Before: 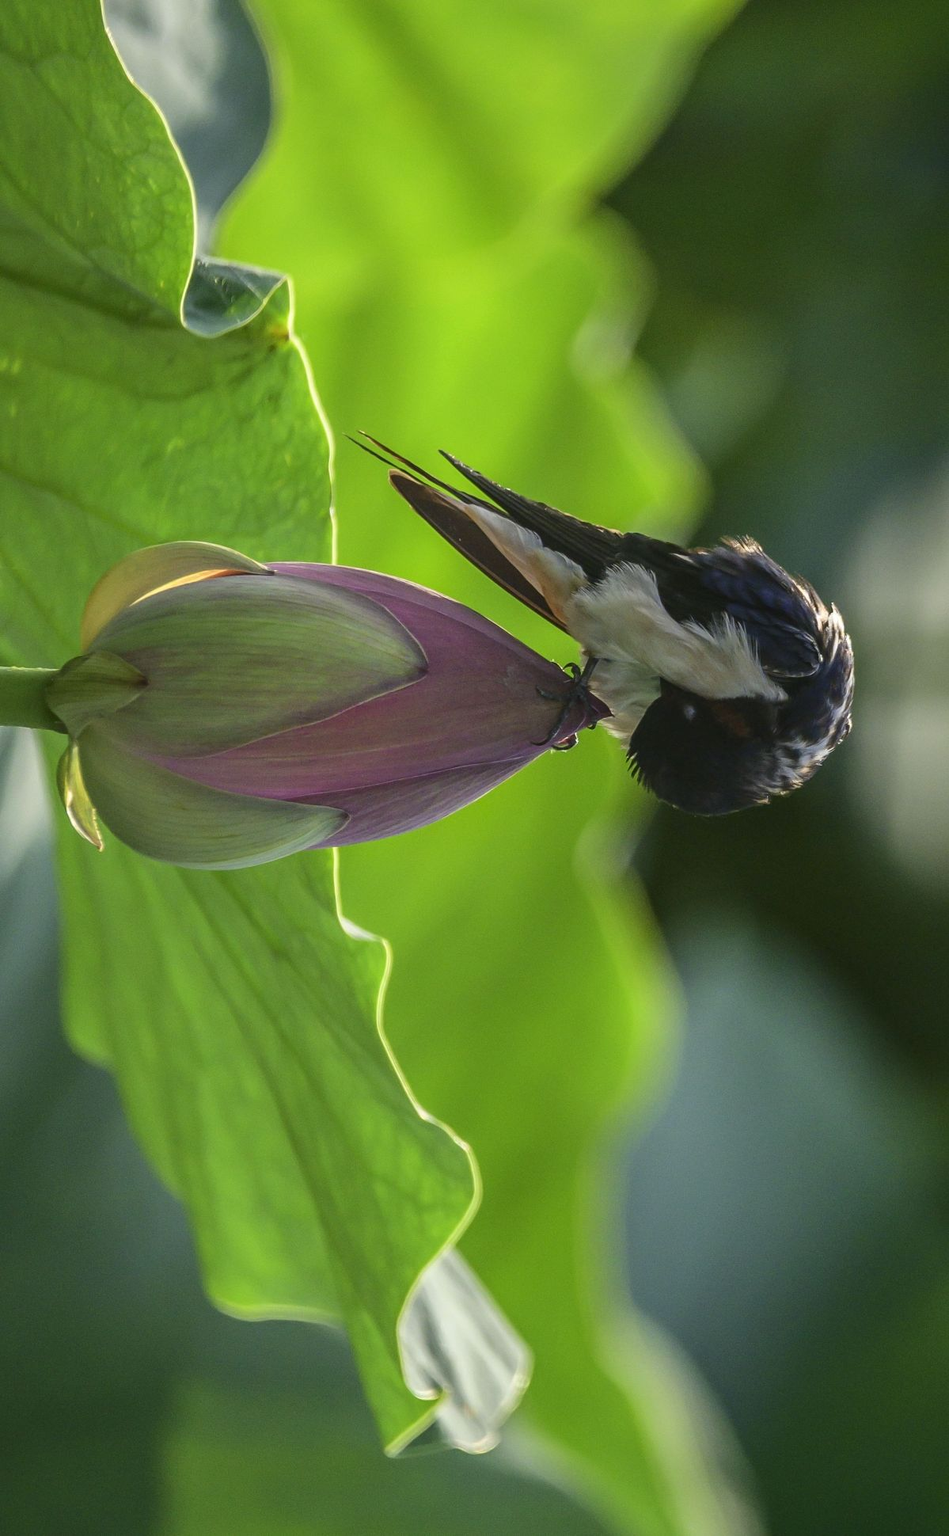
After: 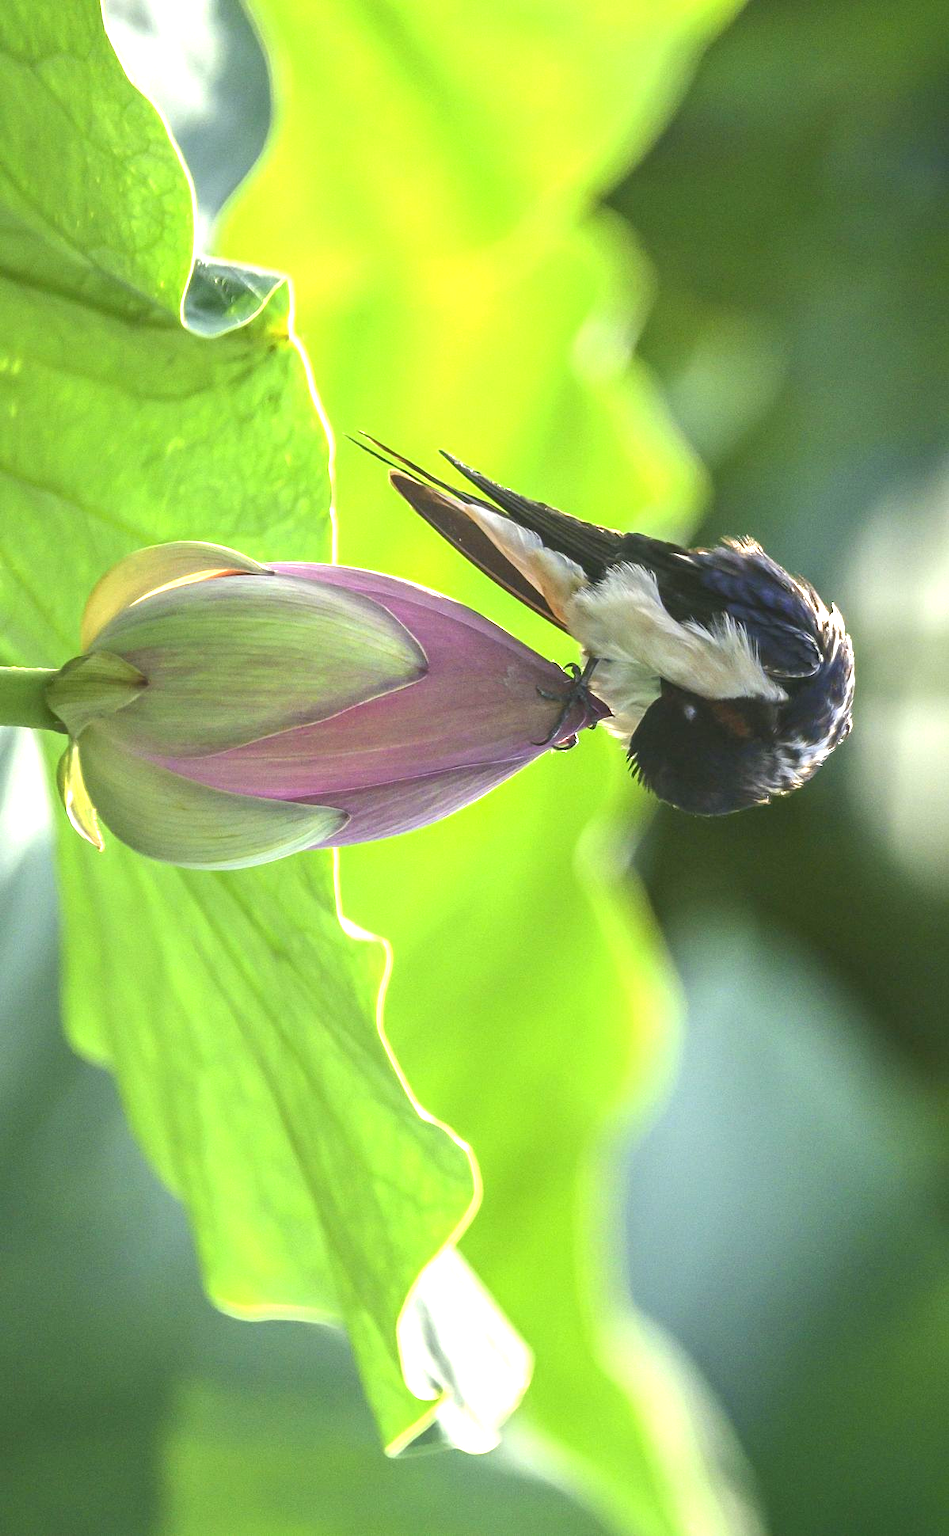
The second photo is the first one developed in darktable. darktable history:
exposure: black level correction 0, exposure 1.466 EV, compensate exposure bias true, compensate highlight preservation false
